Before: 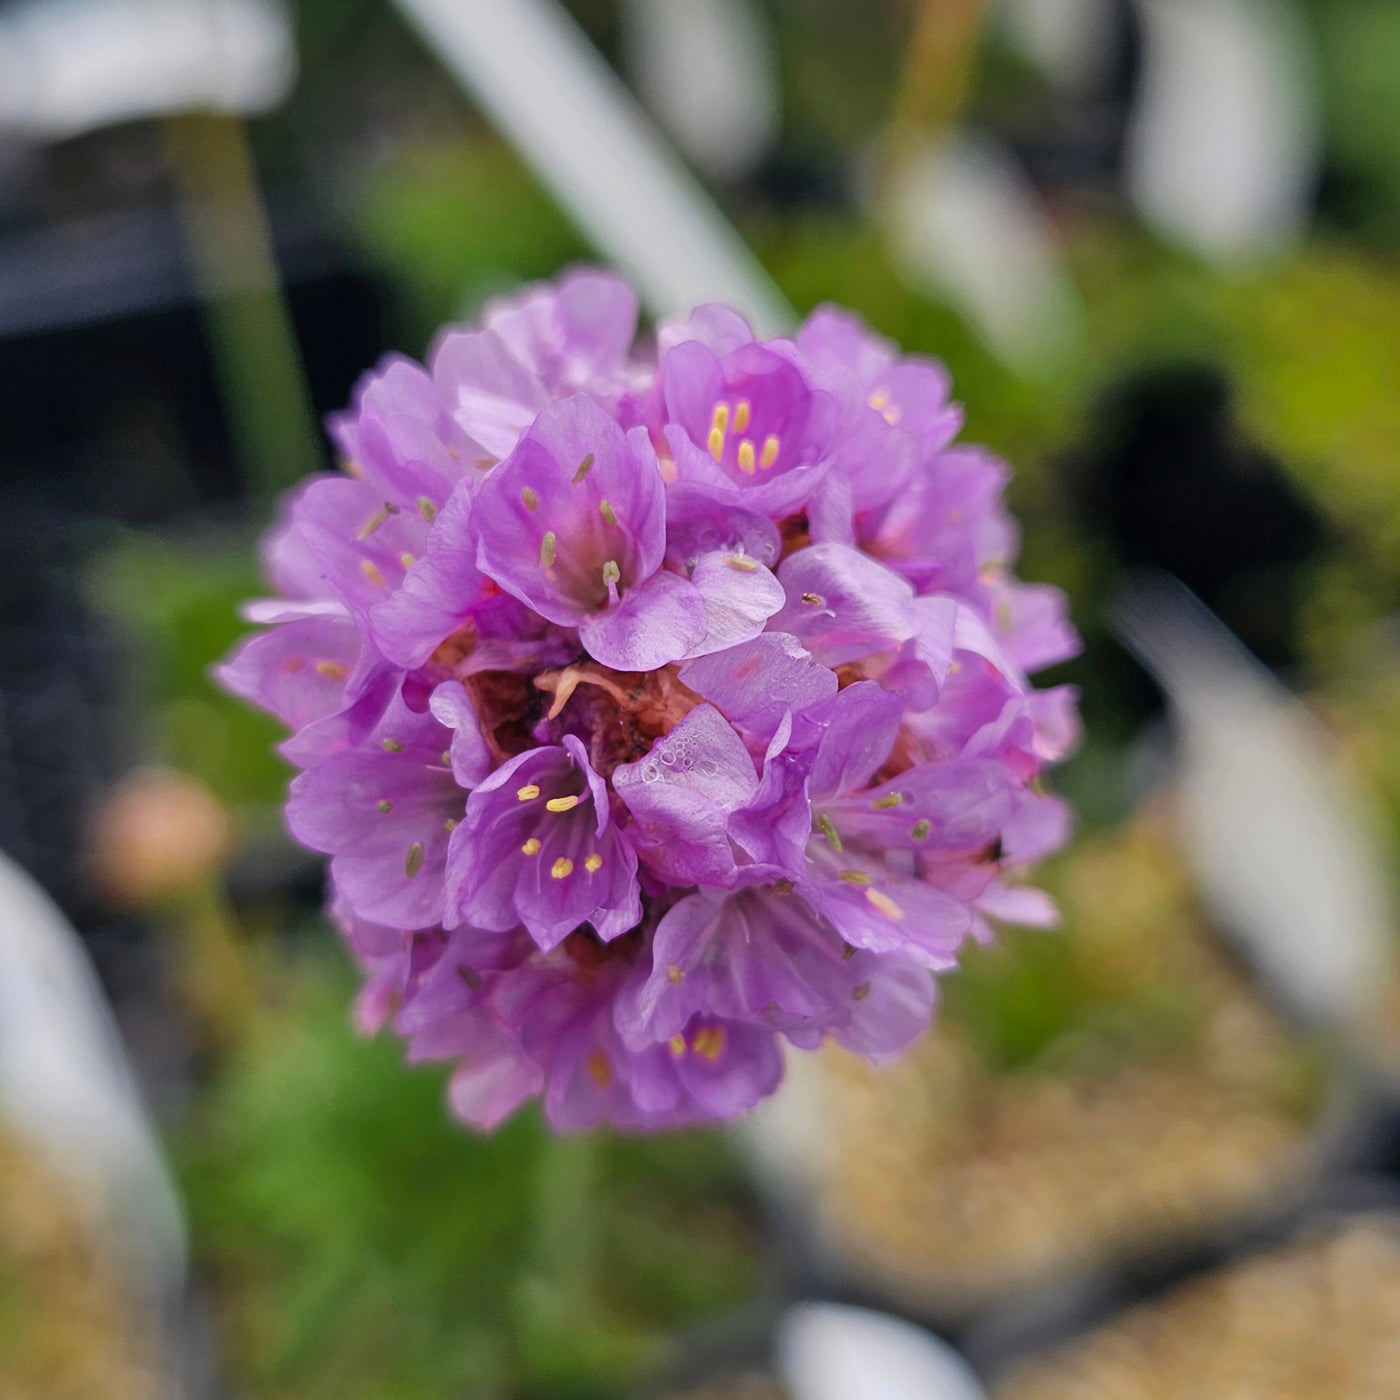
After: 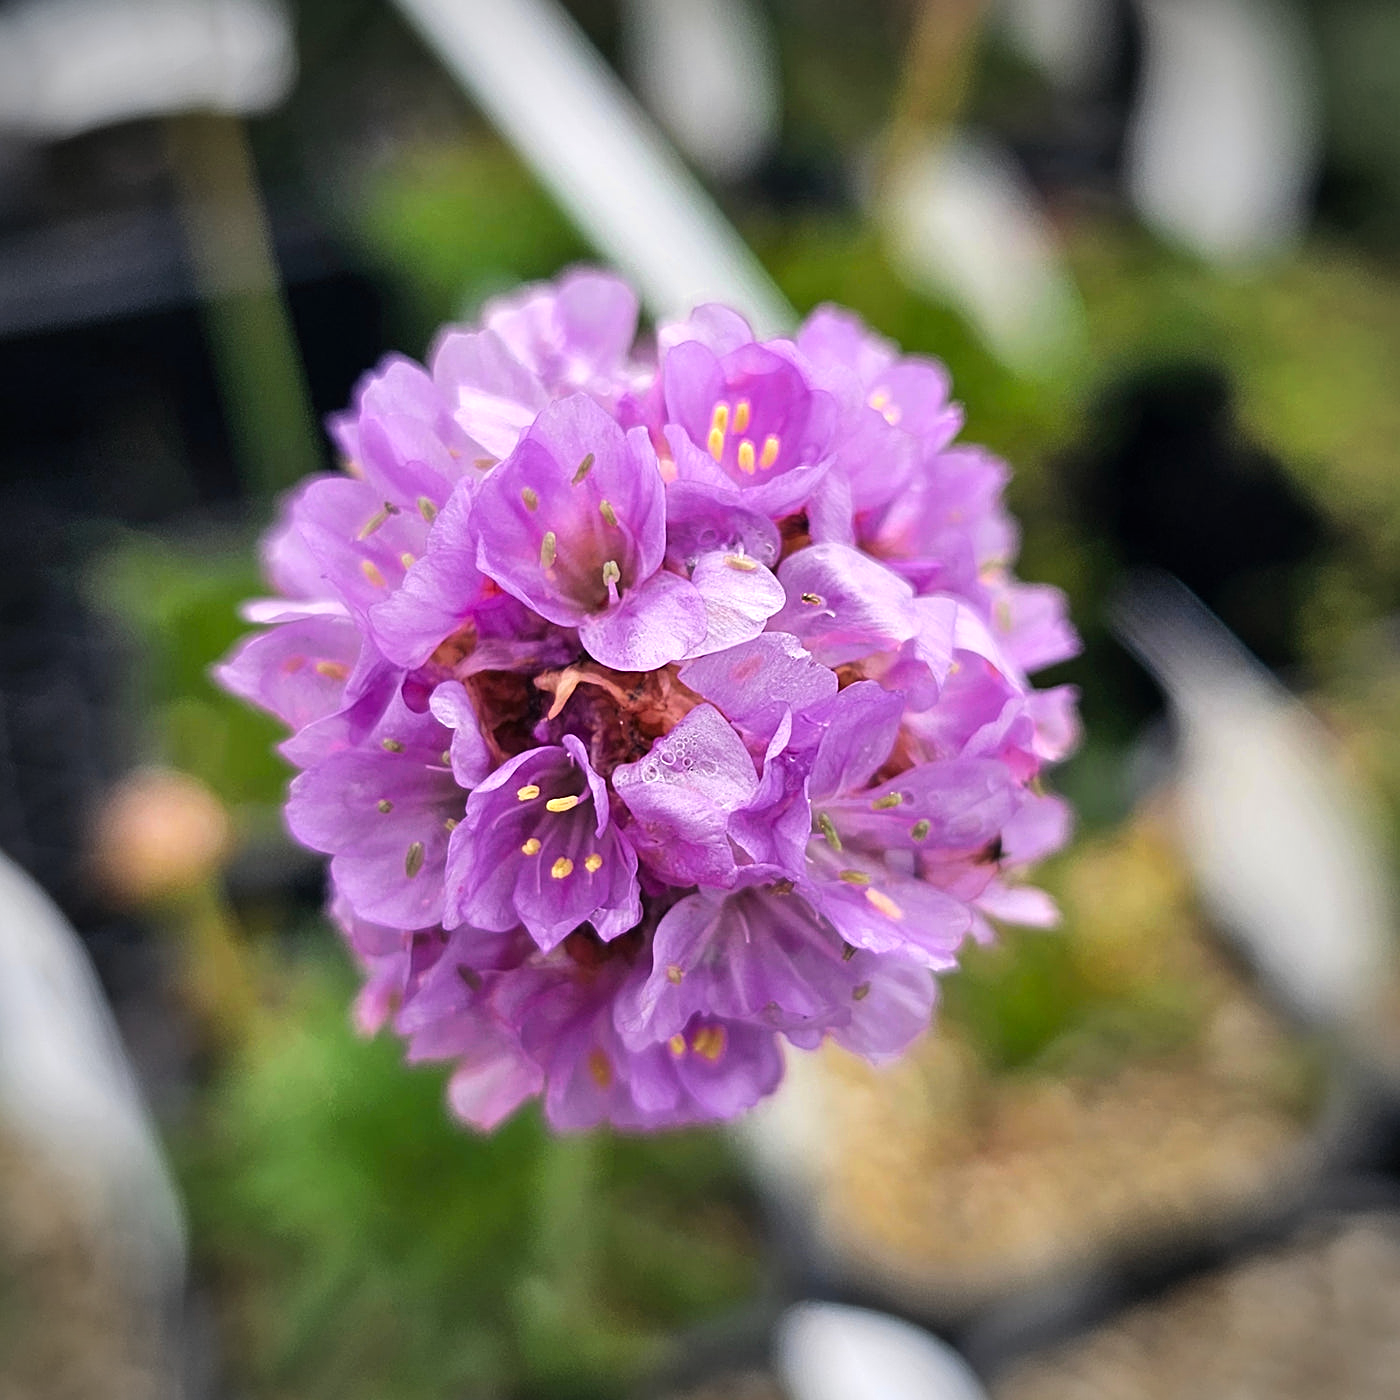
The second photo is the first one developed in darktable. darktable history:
exposure: exposure 0.197 EV, compensate highlight preservation false
sharpen: on, module defaults
vignetting: on, module defaults
tone equalizer: -8 EV -0.417 EV, -7 EV -0.389 EV, -6 EV -0.333 EV, -5 EV -0.222 EV, -3 EV 0.222 EV, -2 EV 0.333 EV, -1 EV 0.389 EV, +0 EV 0.417 EV, edges refinement/feathering 500, mask exposure compensation -1.57 EV, preserve details no
